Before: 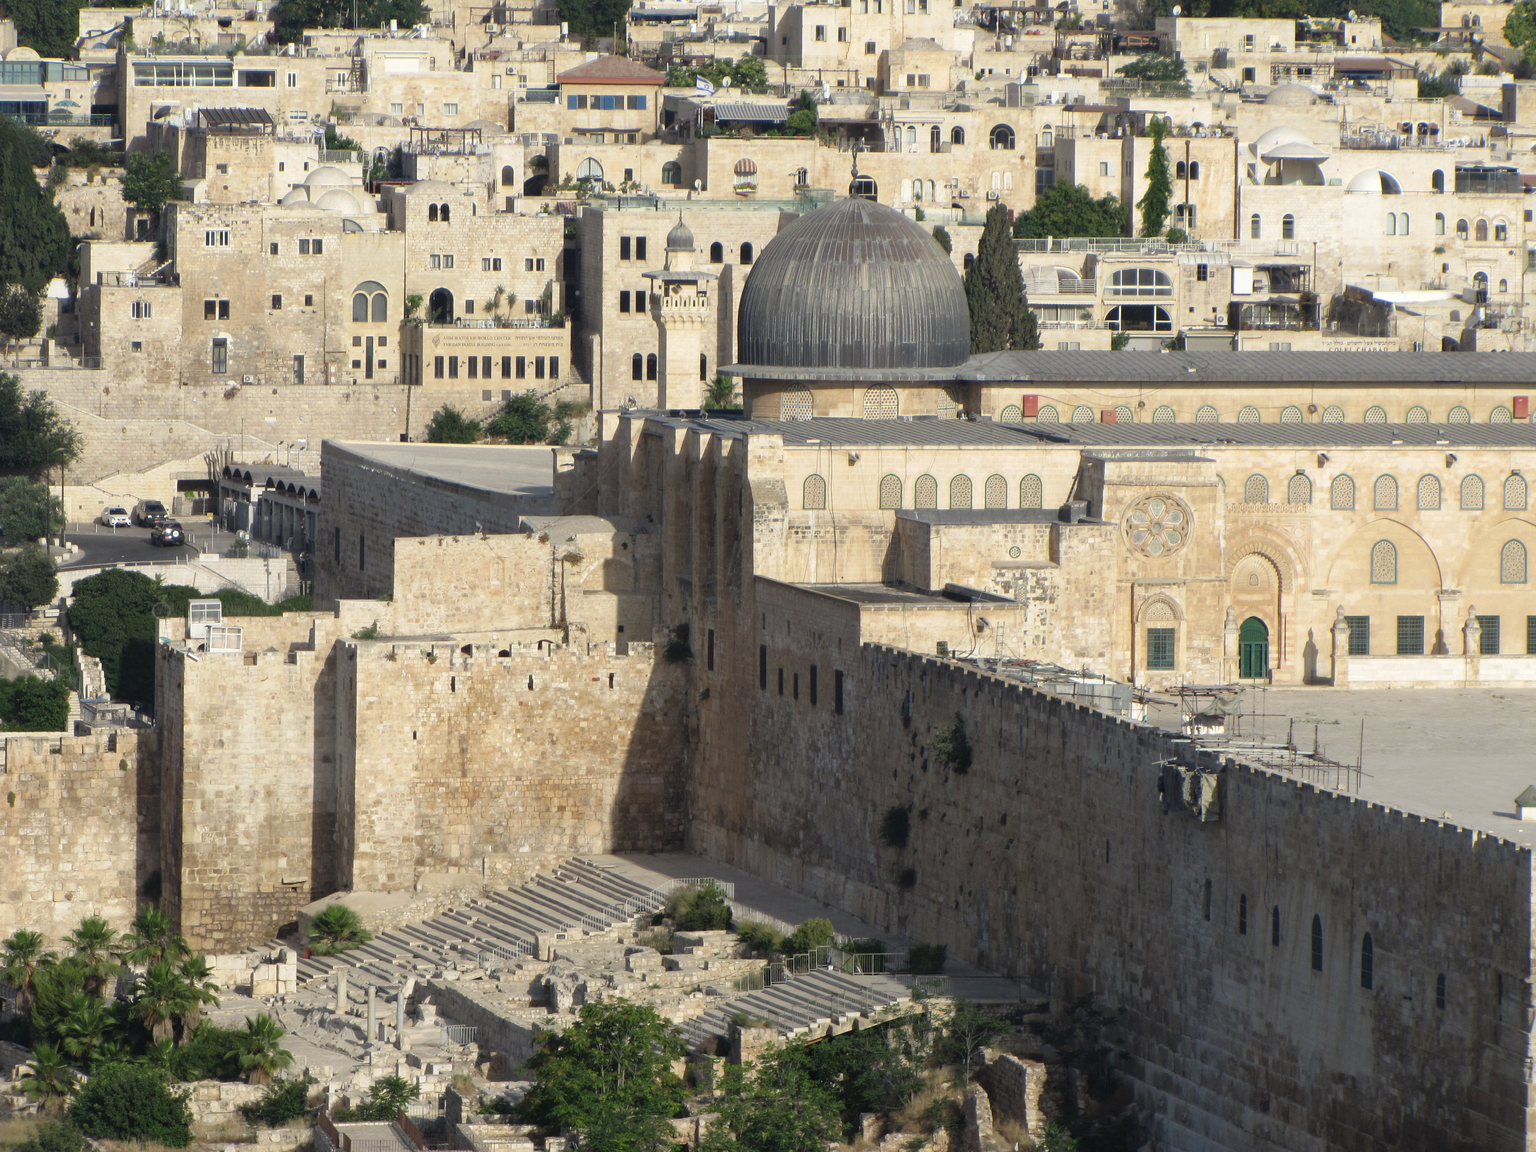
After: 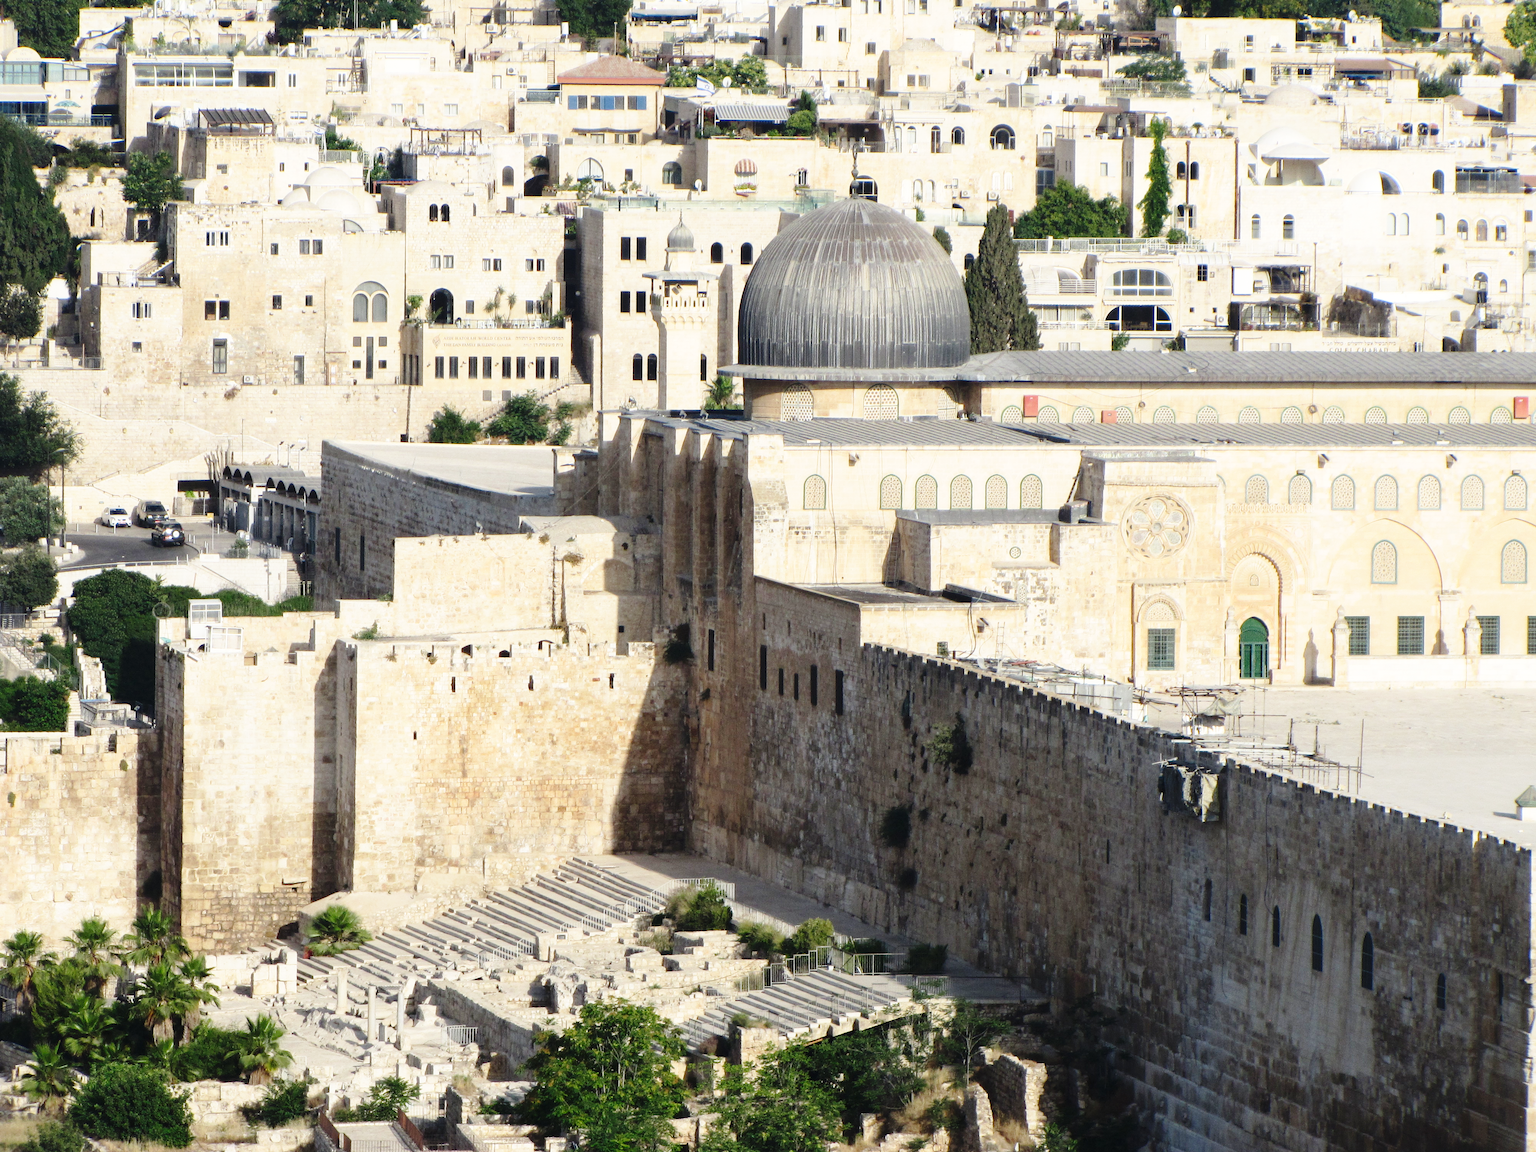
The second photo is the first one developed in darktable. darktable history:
base curve: curves: ch0 [(0, 0) (0.028, 0.03) (0.121, 0.232) (0.46, 0.748) (0.859, 0.968) (1, 1)], preserve colors none
contrast brightness saturation: contrast 0.136
